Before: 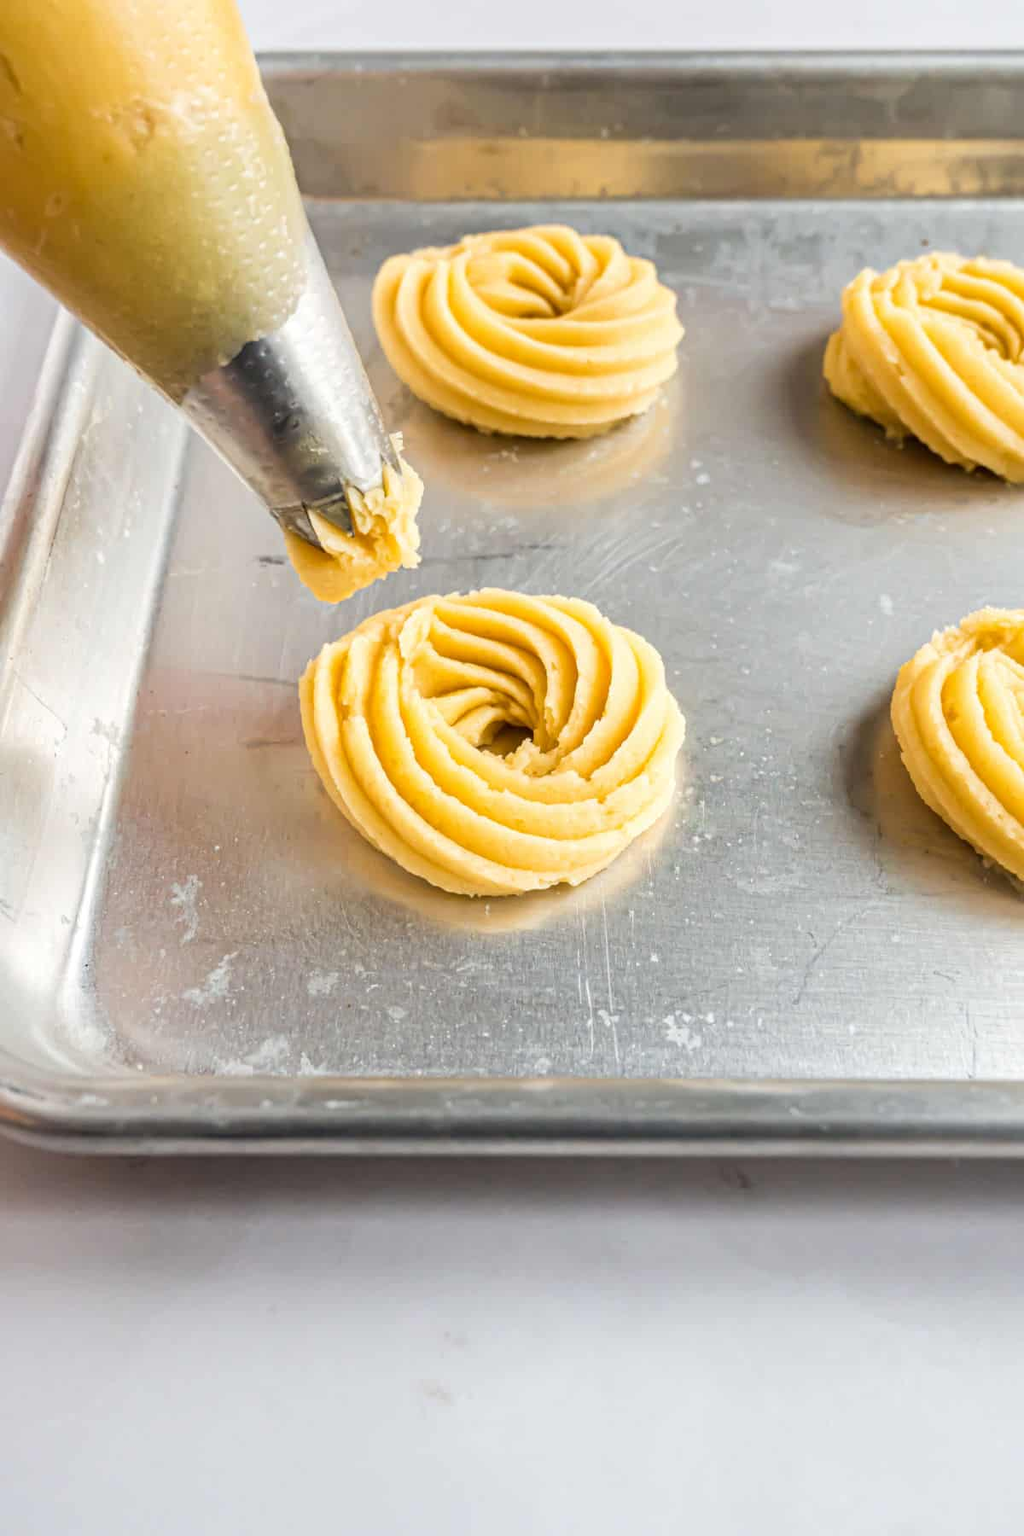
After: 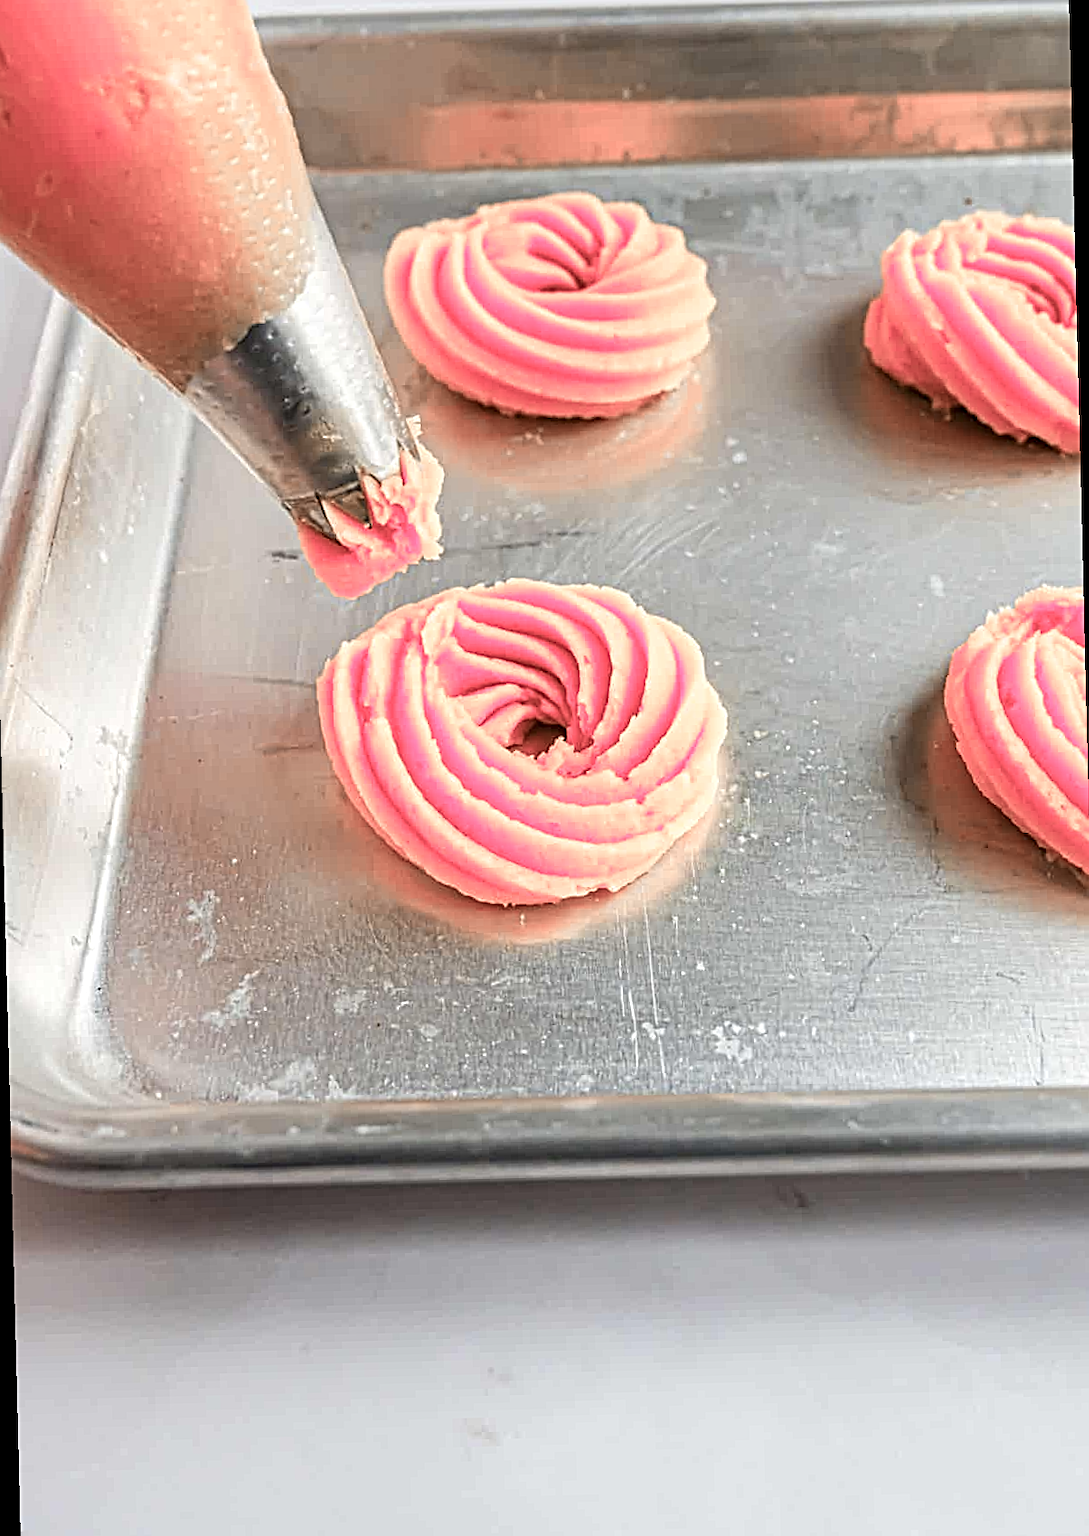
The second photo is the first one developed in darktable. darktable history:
color zones: curves: ch2 [(0, 0.488) (0.143, 0.417) (0.286, 0.212) (0.429, 0.179) (0.571, 0.154) (0.714, 0.415) (0.857, 0.495) (1, 0.488)]
sharpen: on, module defaults
contrast equalizer: y [[0.5, 0.5, 0.5, 0.539, 0.64, 0.611], [0.5 ×6], [0.5 ×6], [0 ×6], [0 ×6]]
rotate and perspective: rotation -1.42°, crop left 0.016, crop right 0.984, crop top 0.035, crop bottom 0.965
